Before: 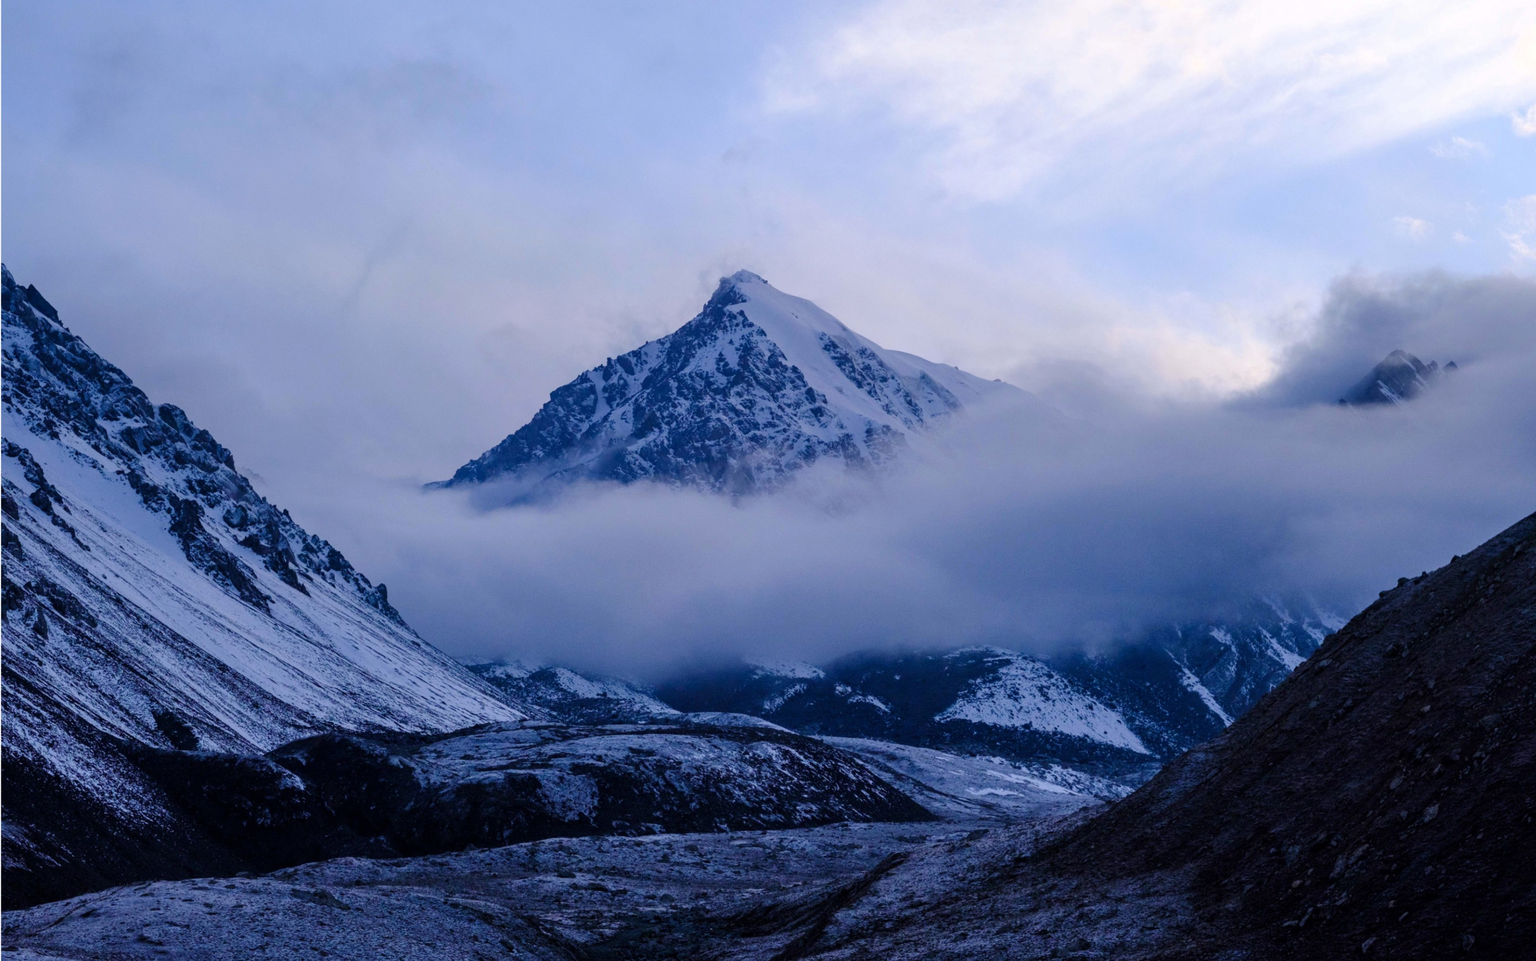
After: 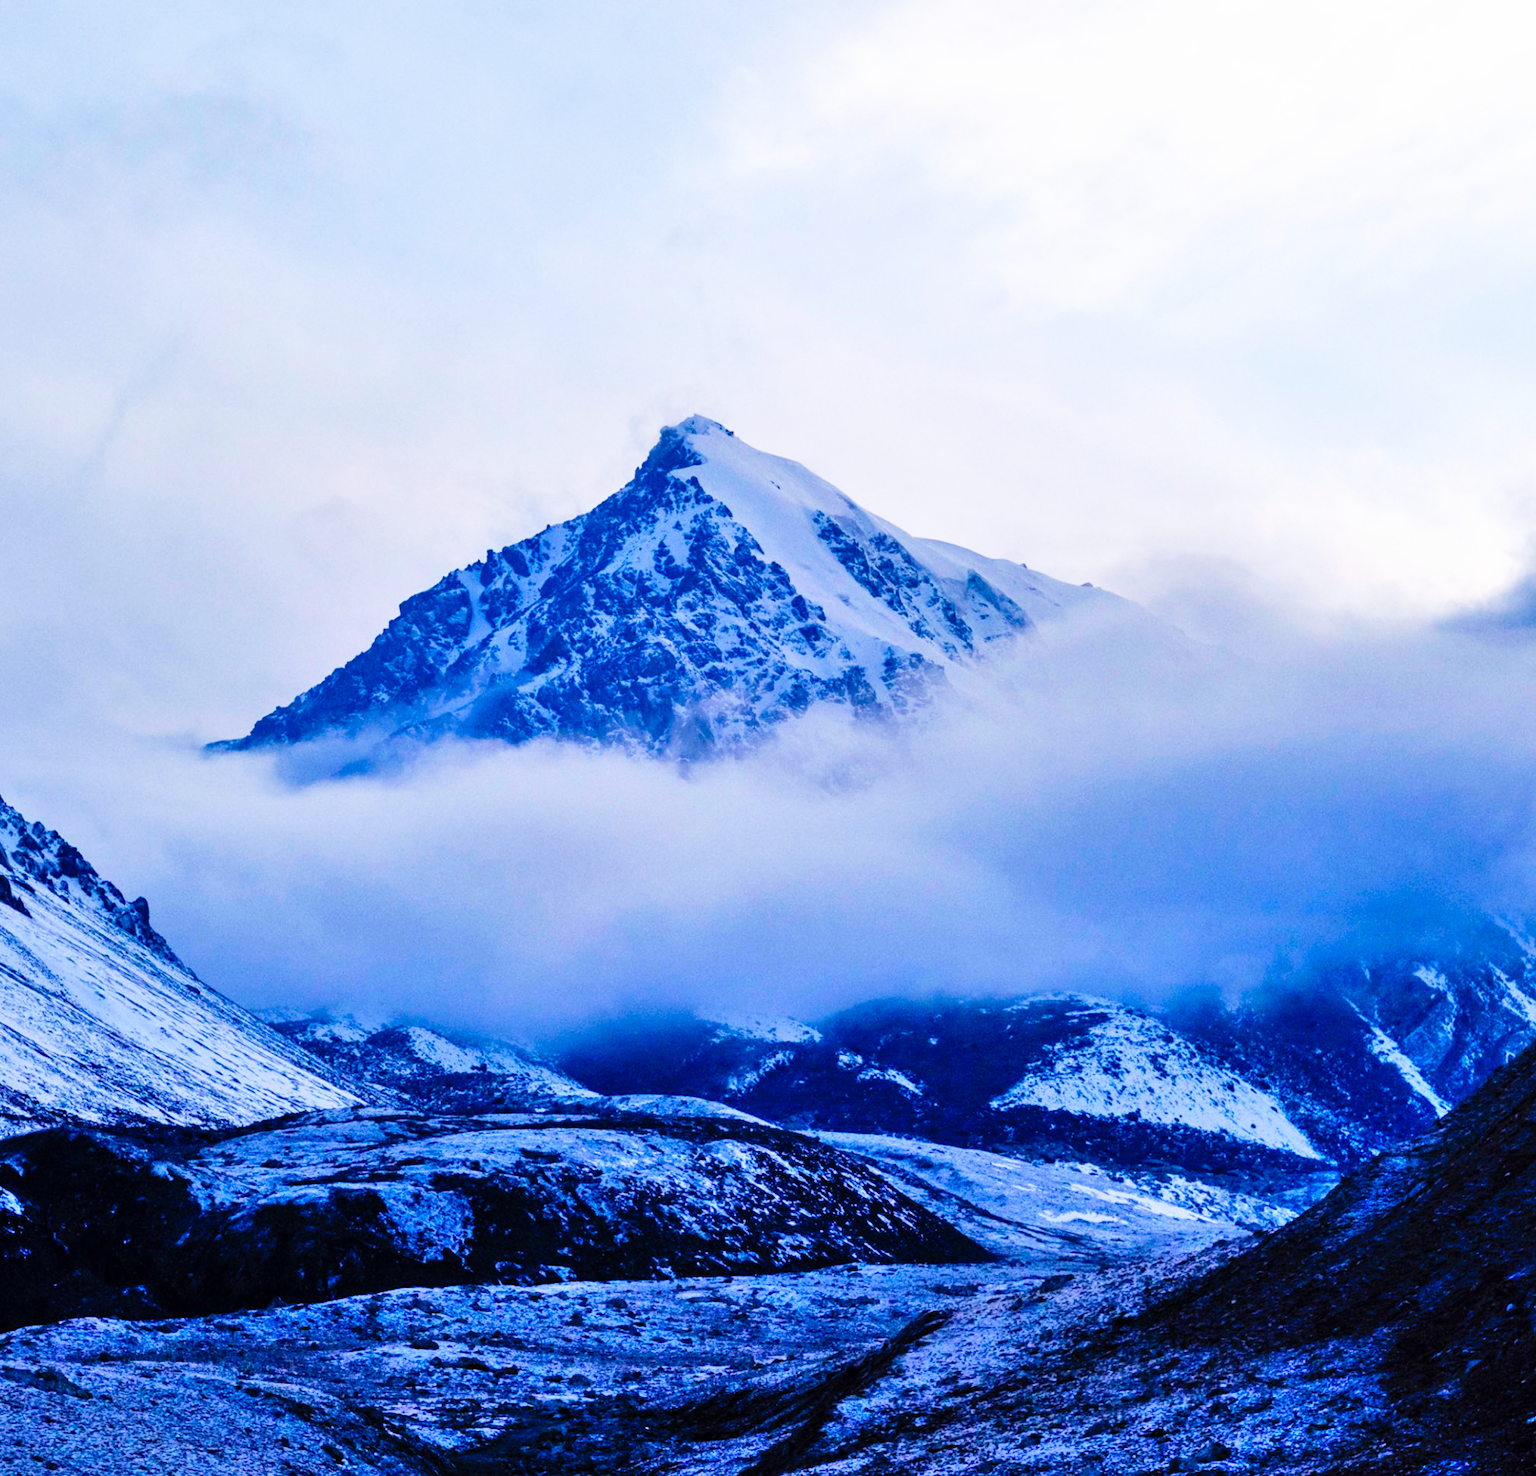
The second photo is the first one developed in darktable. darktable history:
tone equalizer: smoothing diameter 24.86%, edges refinement/feathering 14.92, preserve details guided filter
shadows and highlights: soften with gaussian
color correction: highlights b* 0.016, saturation 1.28
crop and rotate: left 18.932%, right 16.022%
base curve: curves: ch0 [(0, 0) (0.012, 0.01) (0.073, 0.168) (0.31, 0.711) (0.645, 0.957) (1, 1)], preserve colors none
